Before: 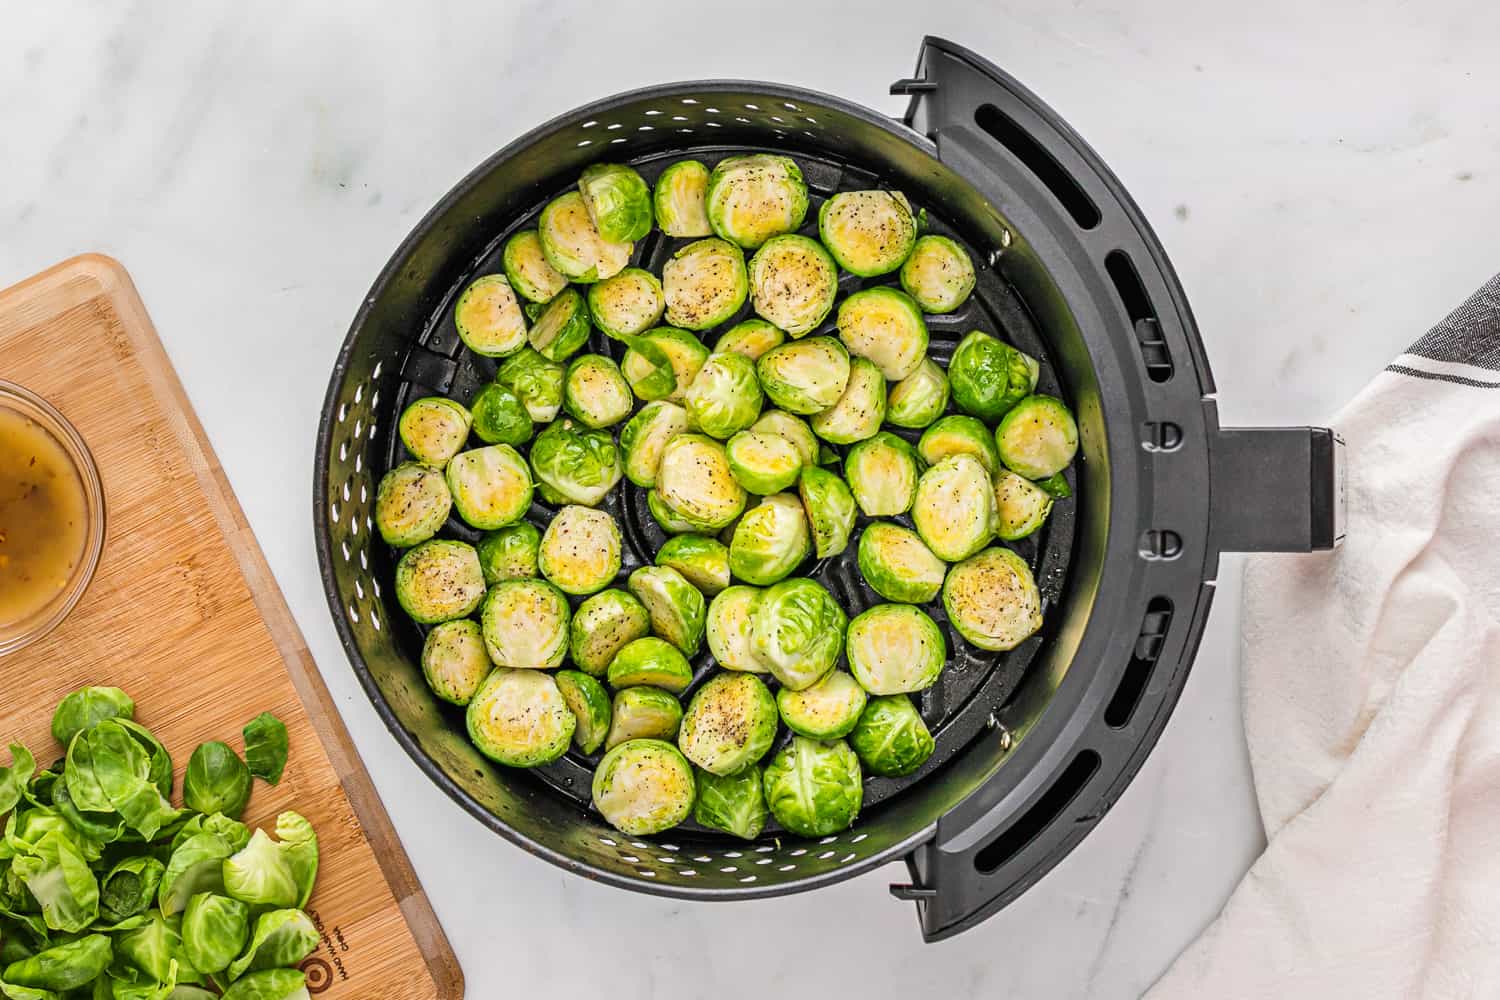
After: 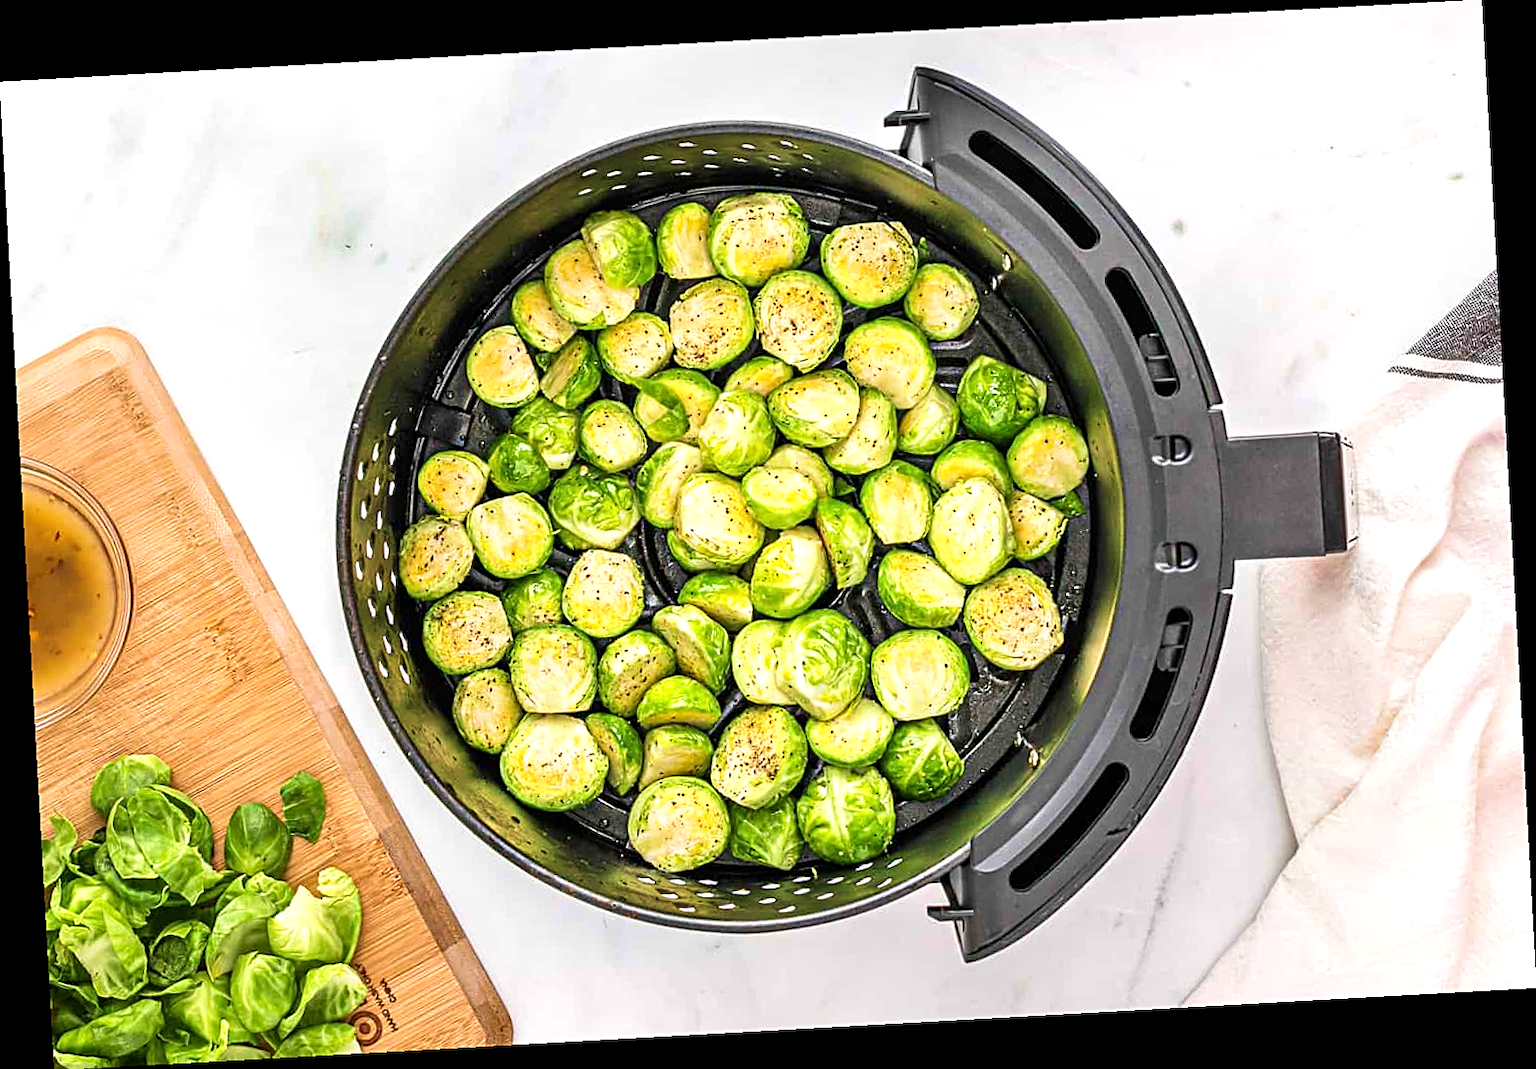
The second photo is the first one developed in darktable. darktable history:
velvia: strength 45%
sharpen: on, module defaults
rotate and perspective: rotation -3.18°, automatic cropping off
exposure: black level correction 0.001, exposure 0.5 EV, compensate exposure bias true, compensate highlight preservation false
